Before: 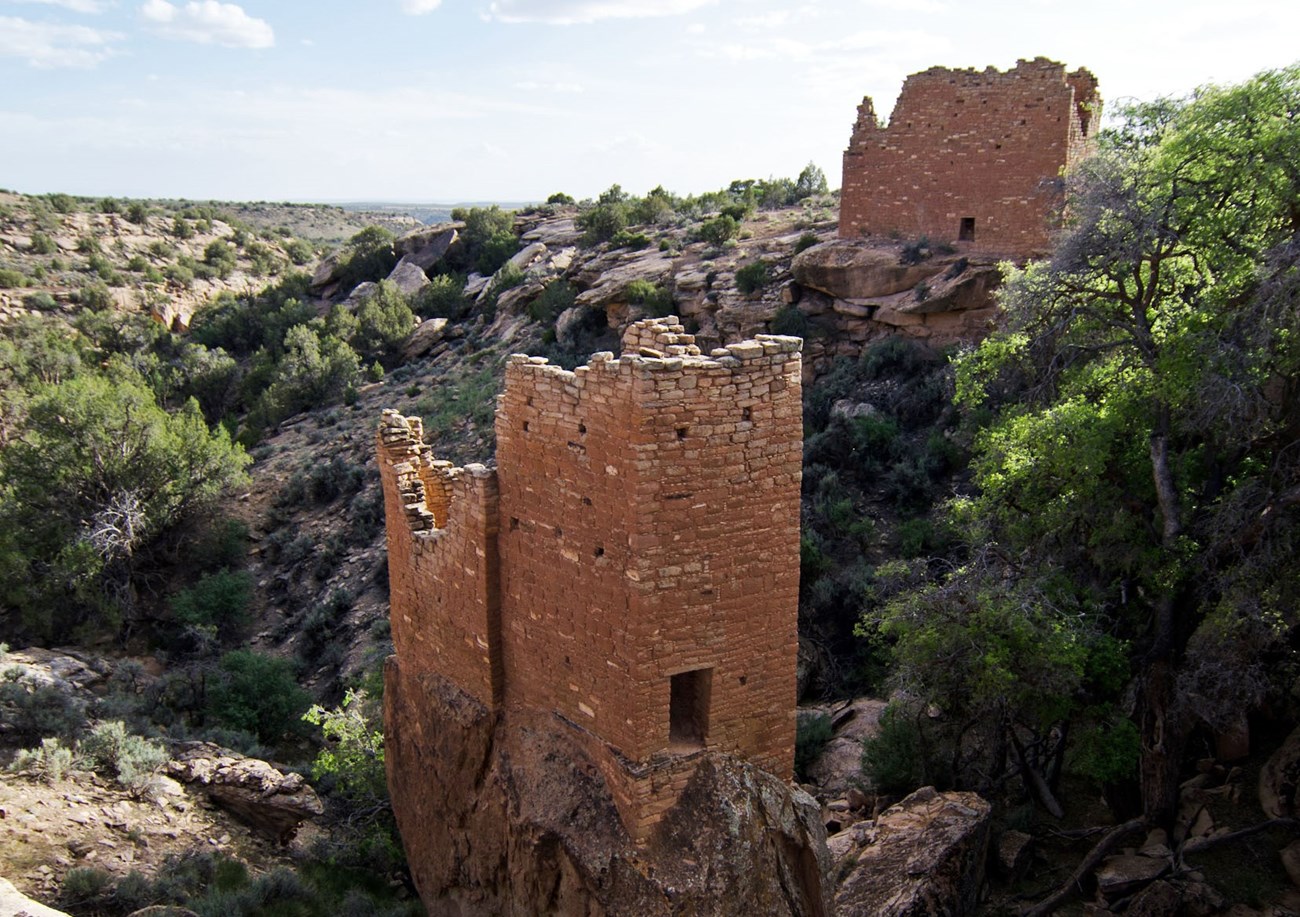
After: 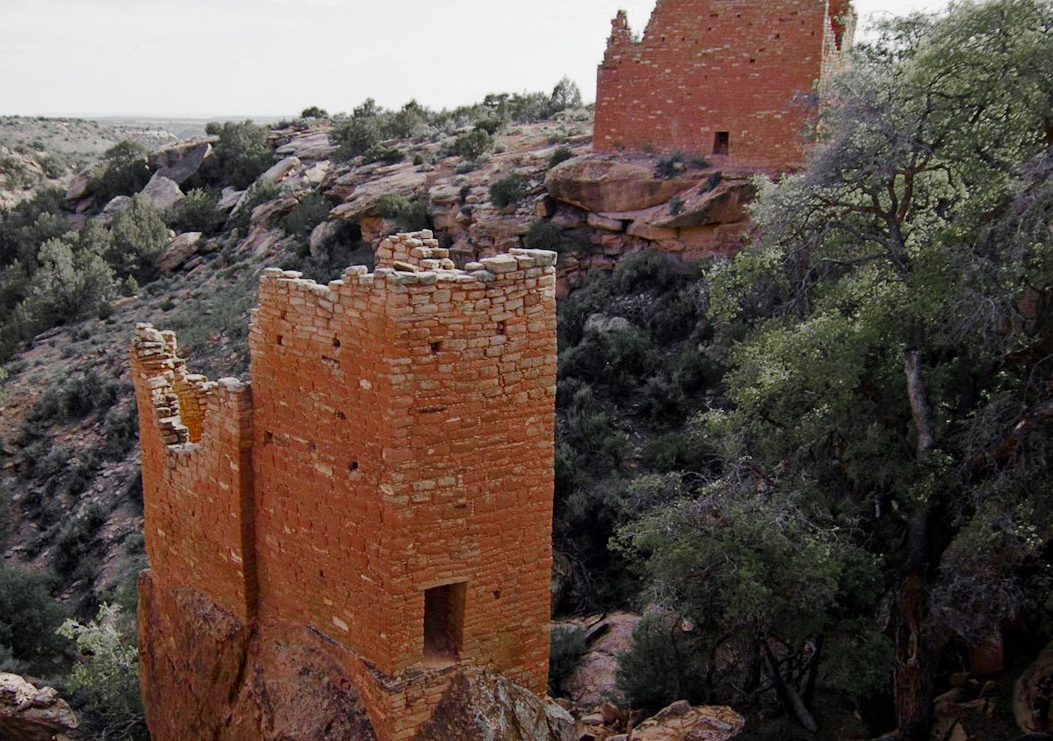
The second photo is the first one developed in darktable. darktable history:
crop: left 18.975%, top 9.477%, right 0%, bottom 9.636%
tone curve: curves: ch0 [(0, 0) (0.402, 0.473) (0.673, 0.68) (0.899, 0.832) (0.999, 0.903)]; ch1 [(0, 0) (0.379, 0.262) (0.464, 0.425) (0.498, 0.49) (0.507, 0.5) (0.53, 0.532) (0.582, 0.583) (0.68, 0.672) (0.791, 0.748) (1, 0.896)]; ch2 [(0, 0) (0.199, 0.414) (0.438, 0.49) (0.496, 0.501) (0.515, 0.546) (0.577, 0.605) (0.632, 0.649) (0.717, 0.727) (0.845, 0.855) (0.998, 0.977)], preserve colors none
tone equalizer: -8 EV 0 EV, -7 EV 0.002 EV, -6 EV -0.004 EV, -5 EV -0.006 EV, -4 EV -0.08 EV, -3 EV -0.224 EV, -2 EV -0.238 EV, -1 EV 0.117 EV, +0 EV 0.305 EV, mask exposure compensation -0.516 EV
color zones: curves: ch0 [(0, 0.48) (0.209, 0.398) (0.305, 0.332) (0.429, 0.493) (0.571, 0.5) (0.714, 0.5) (0.857, 0.5) (1, 0.48)]; ch1 [(0, 0.736) (0.143, 0.625) (0.225, 0.371) (0.429, 0.256) (0.571, 0.241) (0.714, 0.213) (0.857, 0.48) (1, 0.736)]; ch2 [(0, 0.448) (0.143, 0.498) (0.286, 0.5) (0.429, 0.5) (0.571, 0.5) (0.714, 0.5) (0.857, 0.5) (1, 0.448)], mix 39.4%
